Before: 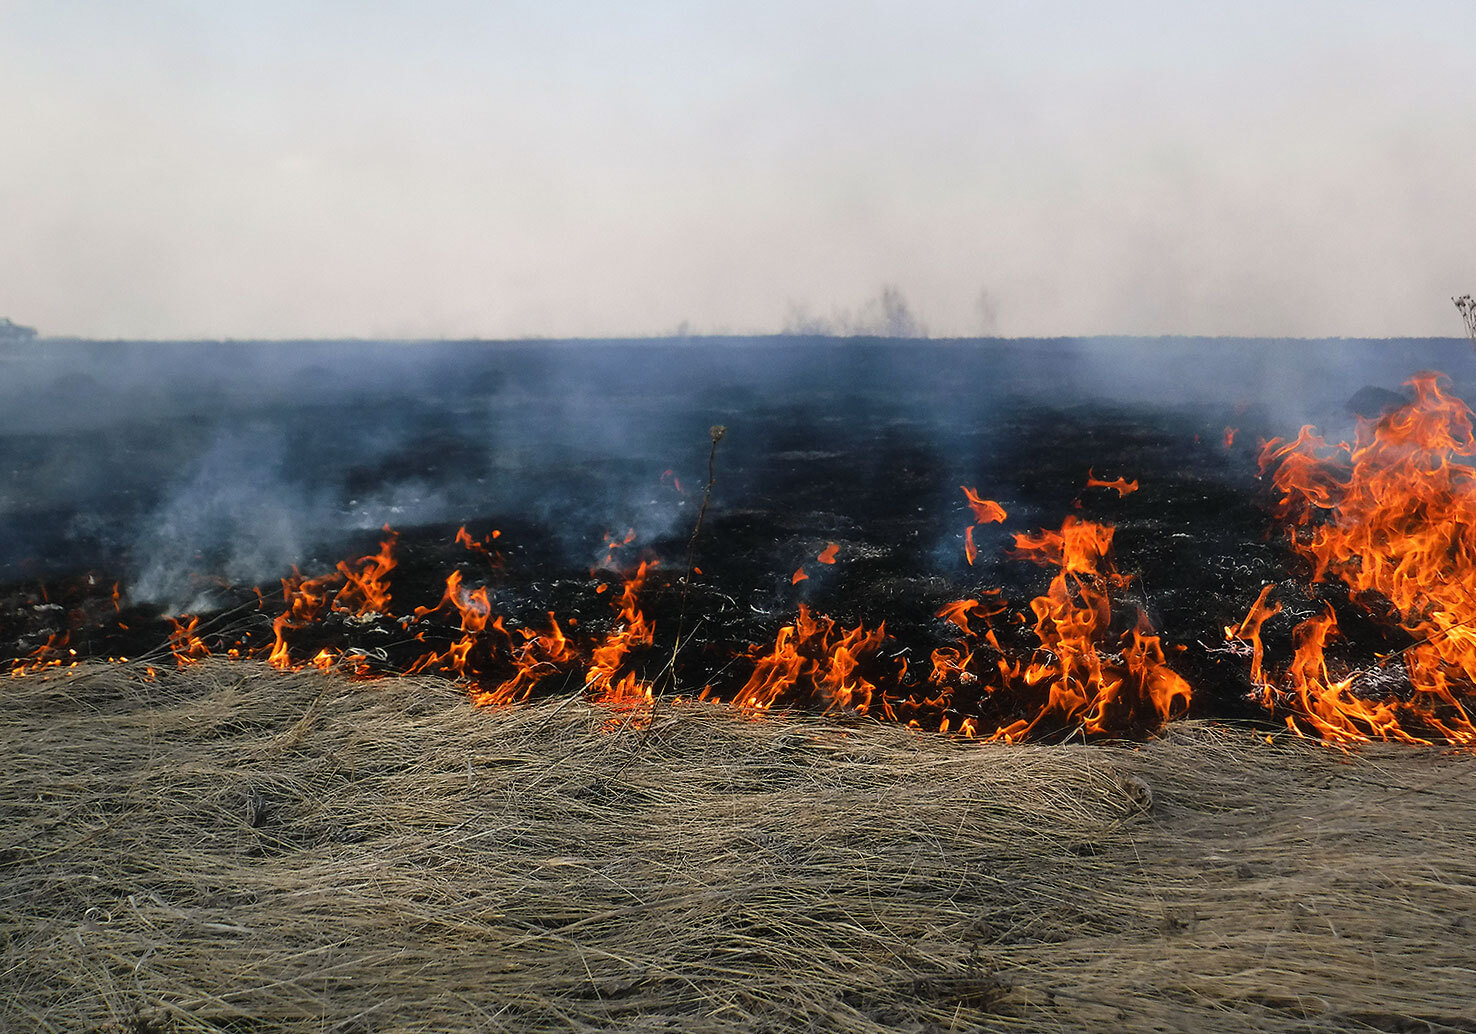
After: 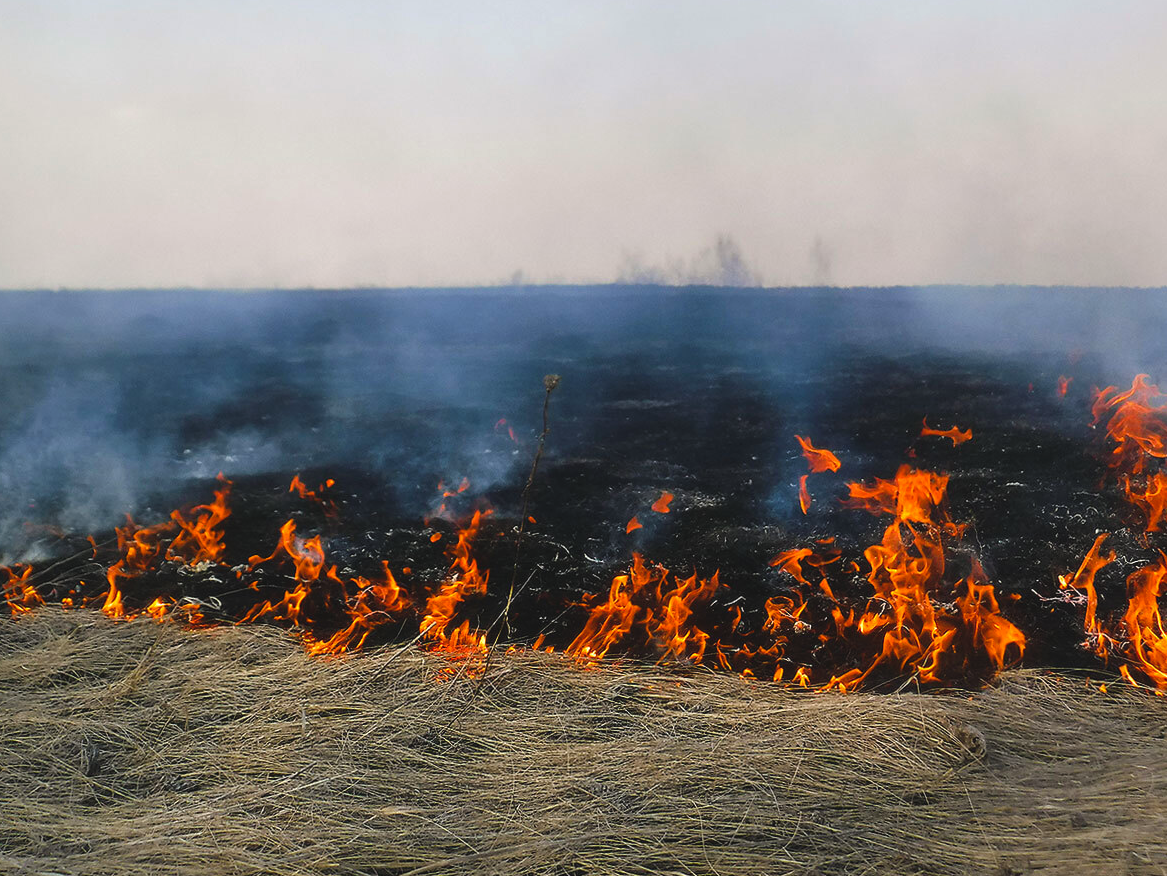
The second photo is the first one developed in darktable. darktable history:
shadows and highlights: shadows 25.55, highlights -24.56
color balance rgb: global offset › luminance 0.48%, linear chroma grading › global chroma 9.892%, perceptual saturation grading › global saturation 0.158%, perceptual saturation grading › mid-tones 11.719%, global vibrance 20%
crop: left 11.296%, top 5.02%, right 9.584%, bottom 10.179%
